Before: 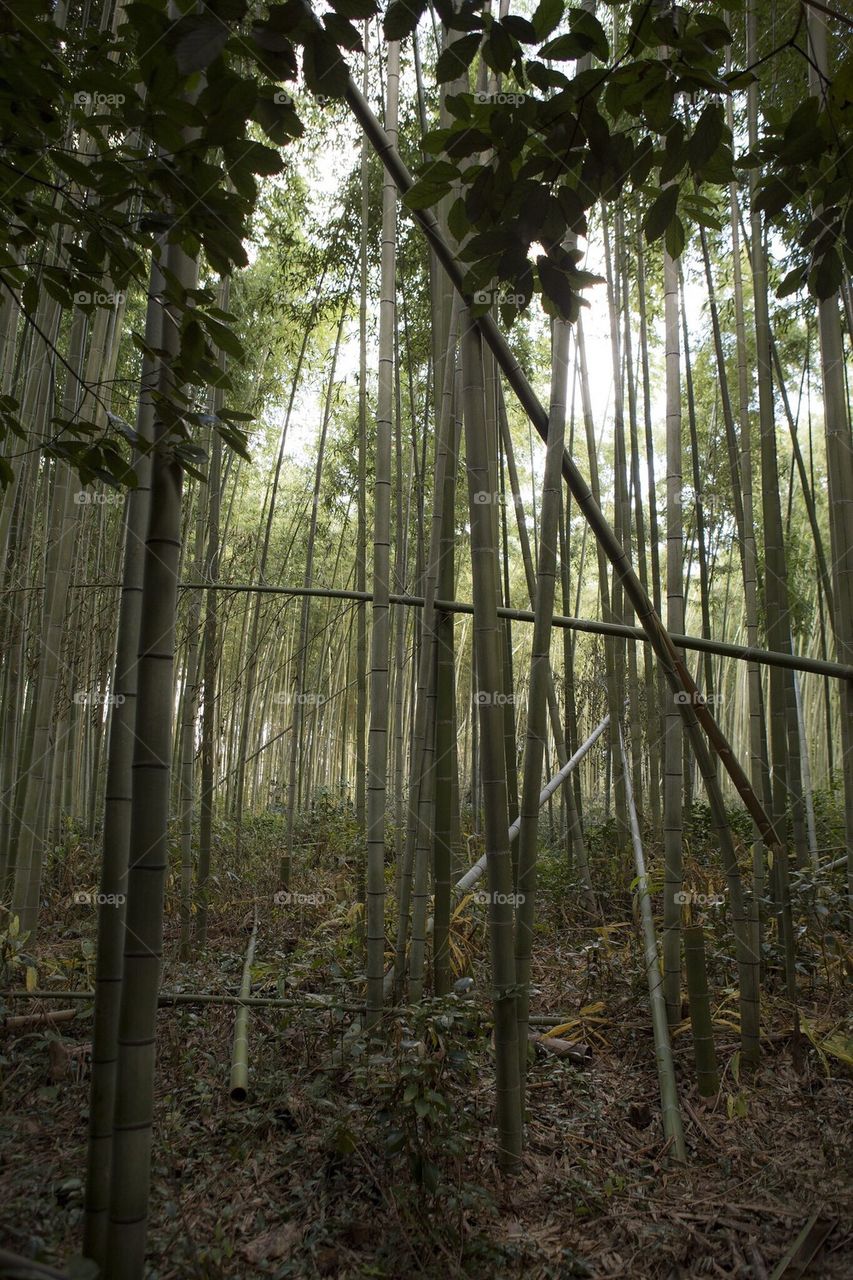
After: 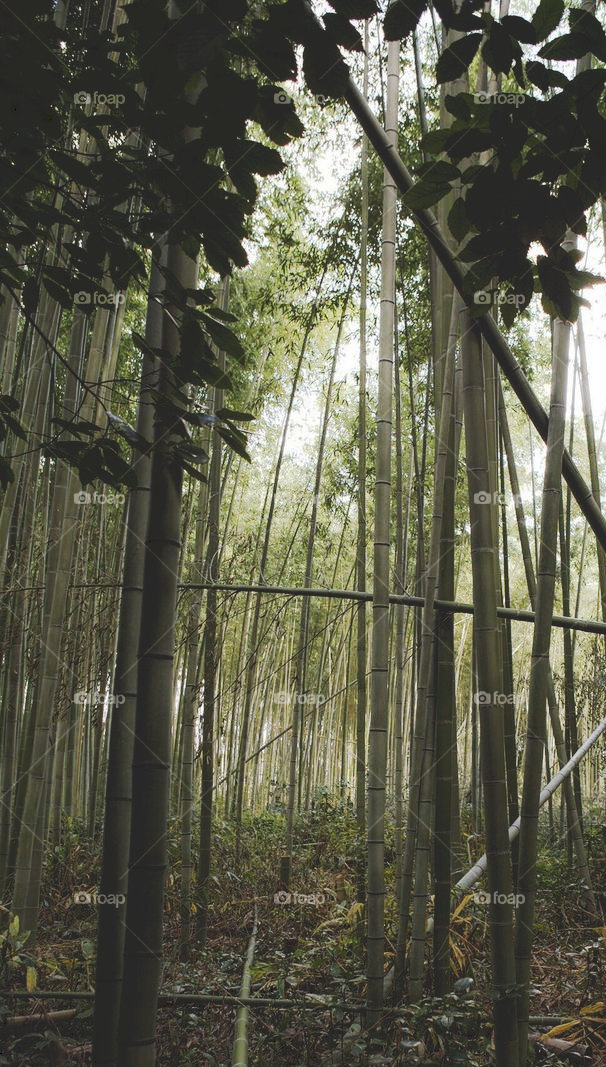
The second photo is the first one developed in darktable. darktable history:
tone curve: curves: ch0 [(0, 0) (0.003, 0.145) (0.011, 0.148) (0.025, 0.15) (0.044, 0.159) (0.069, 0.16) (0.1, 0.164) (0.136, 0.182) (0.177, 0.213) (0.224, 0.247) (0.277, 0.298) (0.335, 0.37) (0.399, 0.456) (0.468, 0.552) (0.543, 0.641) (0.623, 0.713) (0.709, 0.768) (0.801, 0.825) (0.898, 0.868) (1, 1)], preserve colors none
crop: right 28.885%, bottom 16.626%
contrast brightness saturation: saturation -0.05
exposure: compensate highlight preservation false
